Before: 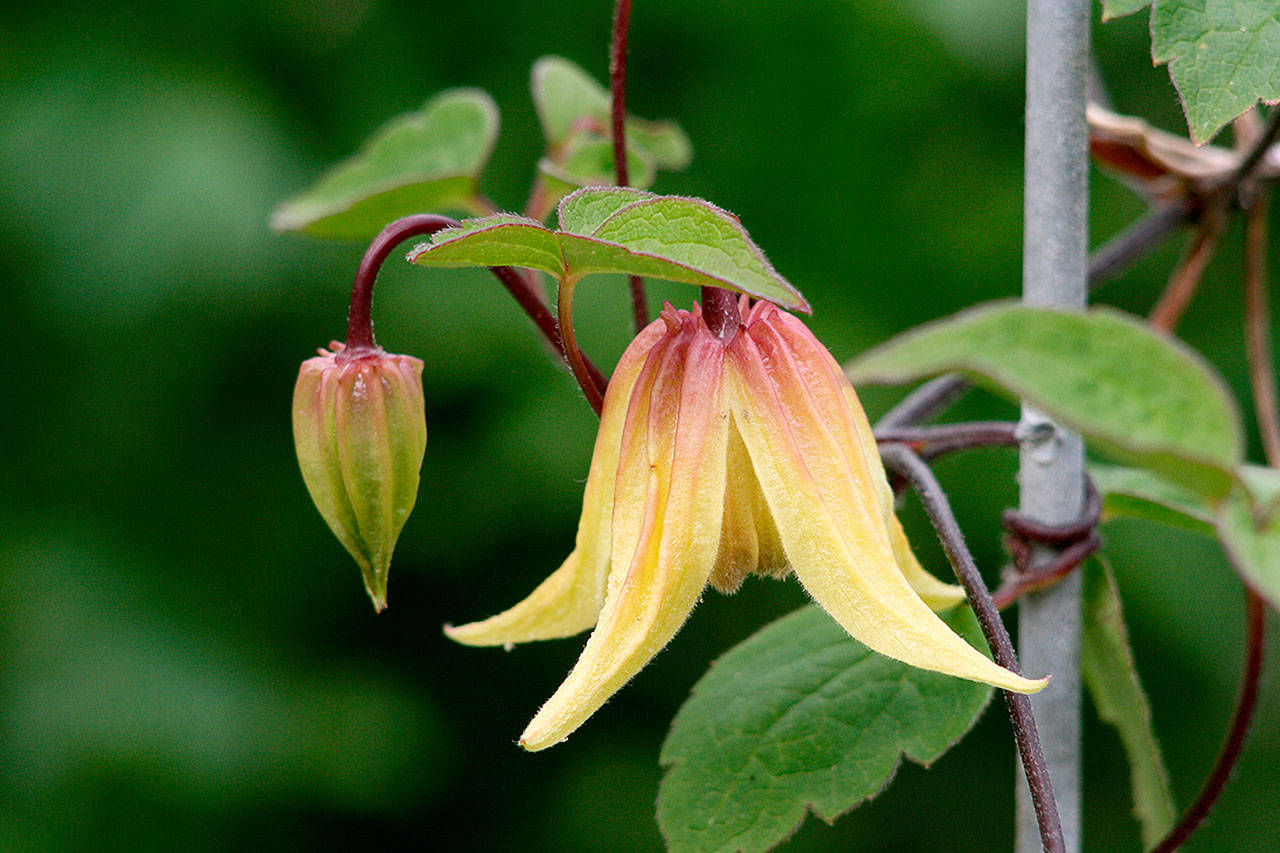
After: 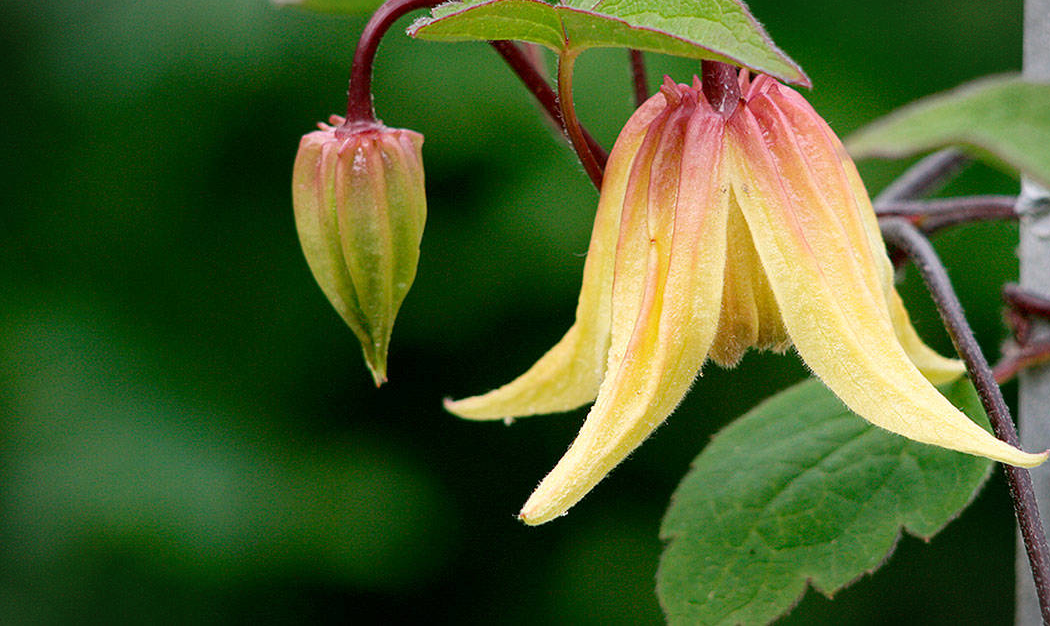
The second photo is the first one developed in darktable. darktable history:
vignetting: fall-off start 100%, fall-off radius 64.94%, automatic ratio true, unbound false
crop: top 26.531%, right 17.959%
